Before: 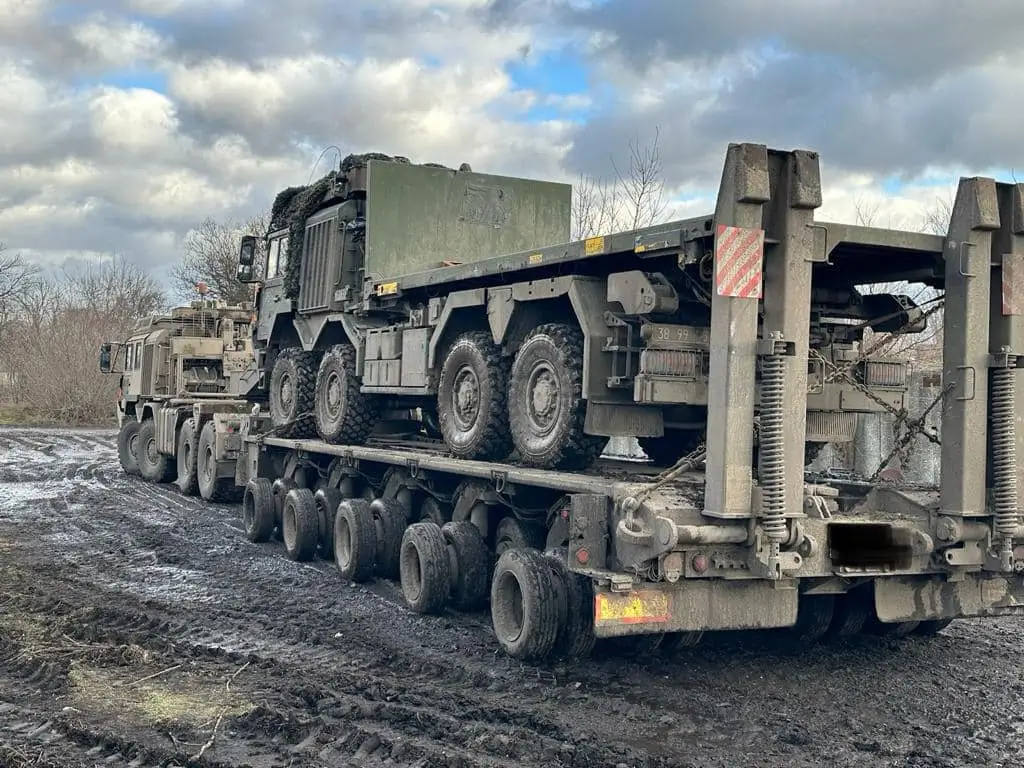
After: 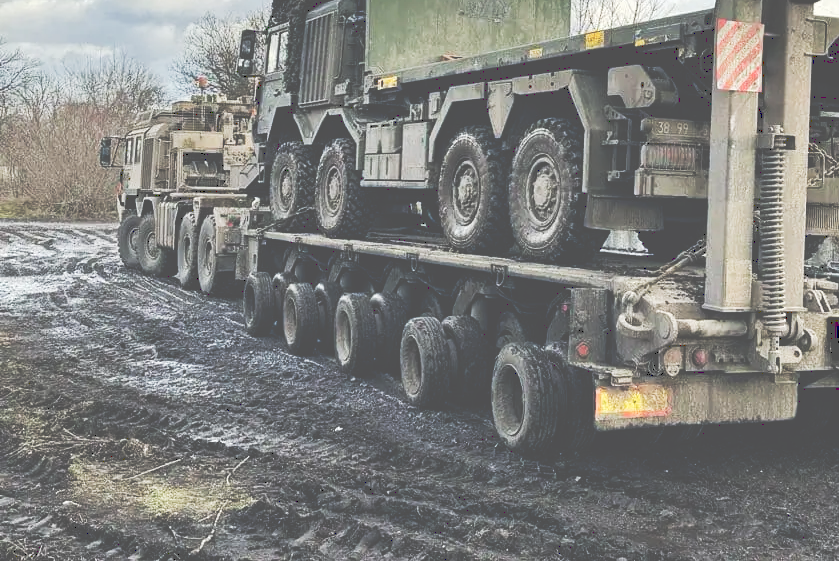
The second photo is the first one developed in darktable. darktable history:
crop: top 26.892%, right 18.055%
tone curve: curves: ch0 [(0, 0) (0.003, 0.334) (0.011, 0.338) (0.025, 0.338) (0.044, 0.338) (0.069, 0.339) (0.1, 0.342) (0.136, 0.343) (0.177, 0.349) (0.224, 0.36) (0.277, 0.385) (0.335, 0.42) (0.399, 0.465) (0.468, 0.535) (0.543, 0.632) (0.623, 0.73) (0.709, 0.814) (0.801, 0.879) (0.898, 0.935) (1, 1)], preserve colors none
